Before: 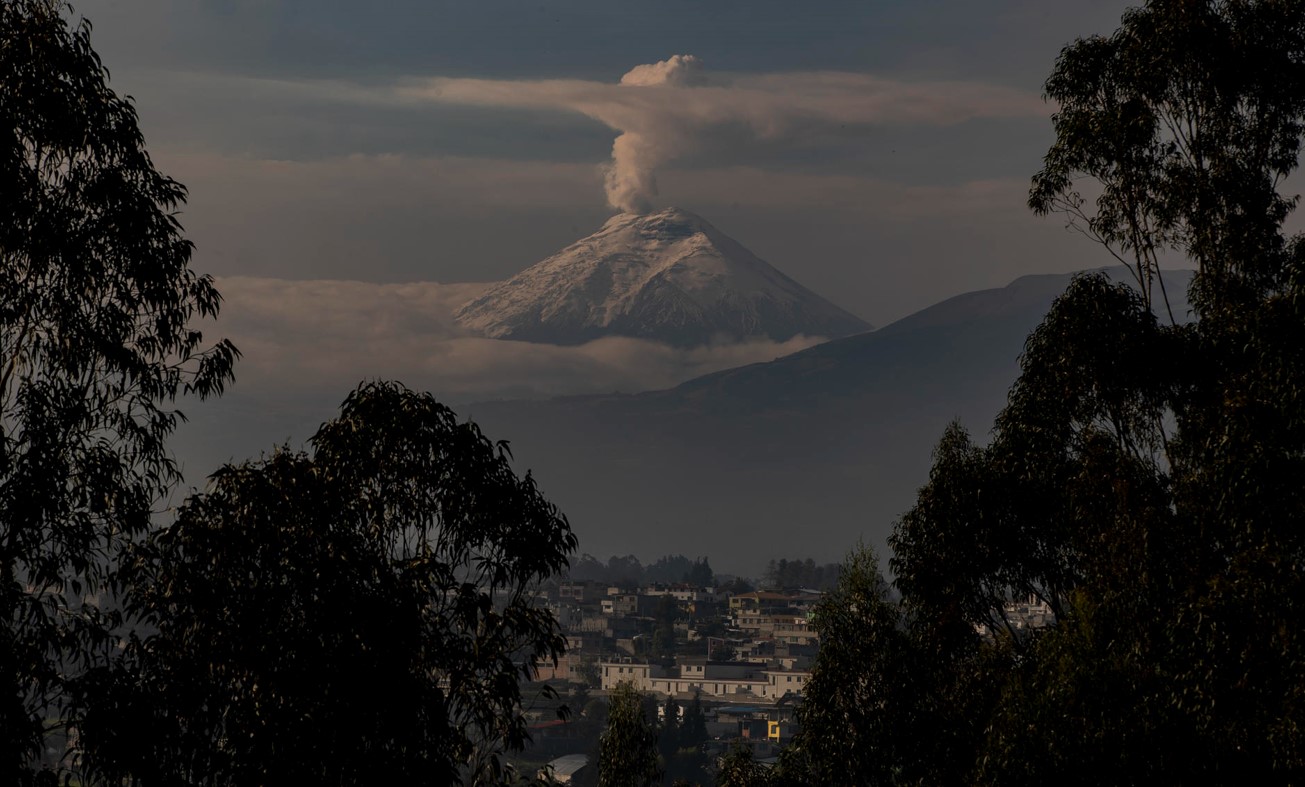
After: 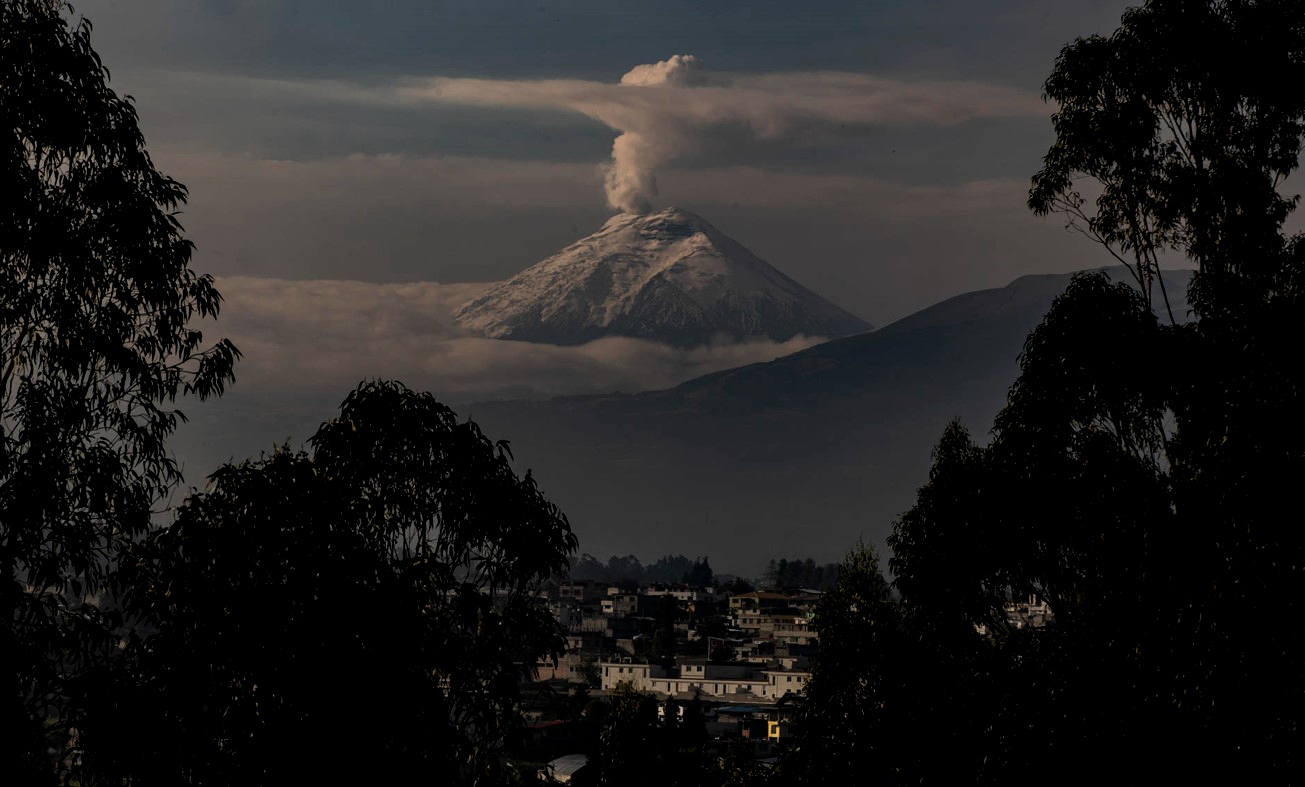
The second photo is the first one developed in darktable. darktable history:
exposure: black level correction 0.009, exposure 0.119 EV, compensate highlight preservation false
filmic rgb: black relative exposure -9.08 EV, white relative exposure 2.3 EV, hardness 7.49
